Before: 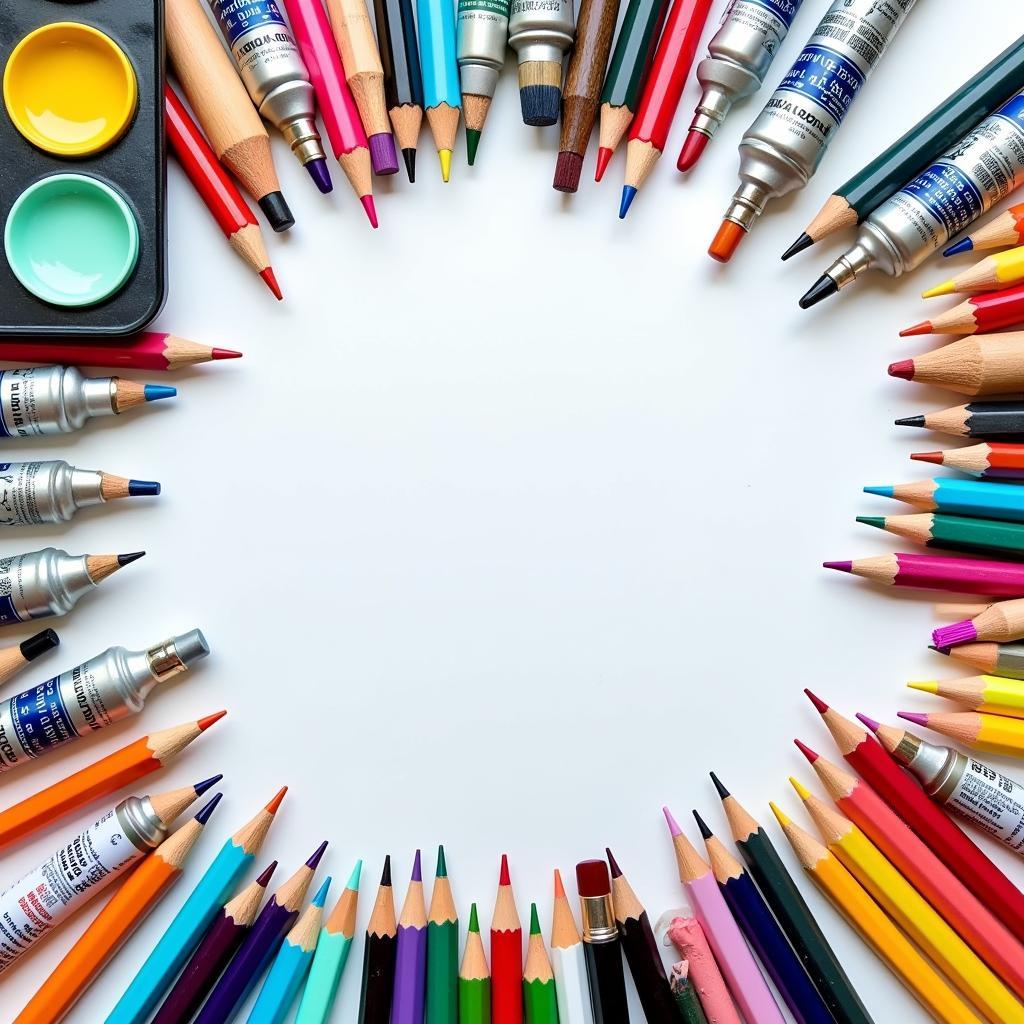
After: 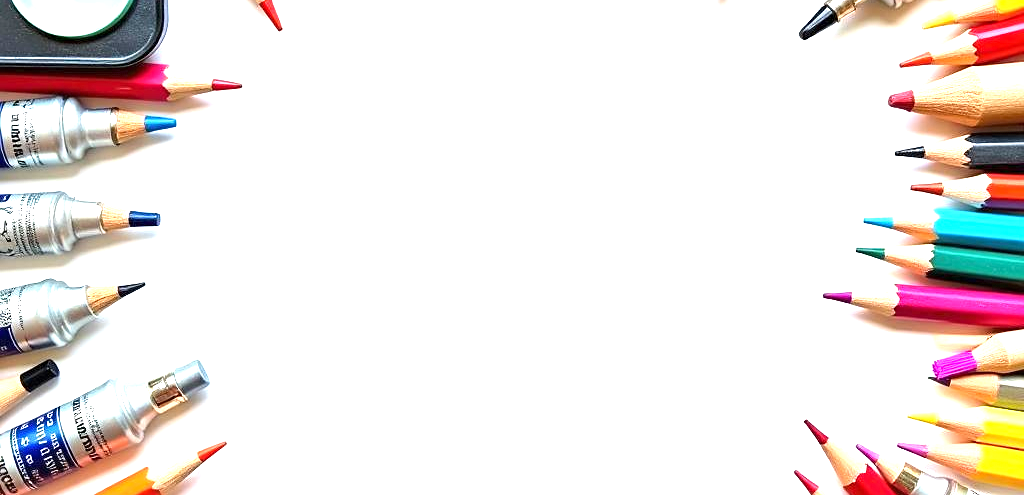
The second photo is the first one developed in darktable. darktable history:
crop and rotate: top 26.339%, bottom 25.296%
exposure: black level correction 0, exposure 1.379 EV, compensate highlight preservation false
sharpen: amount 0.213
